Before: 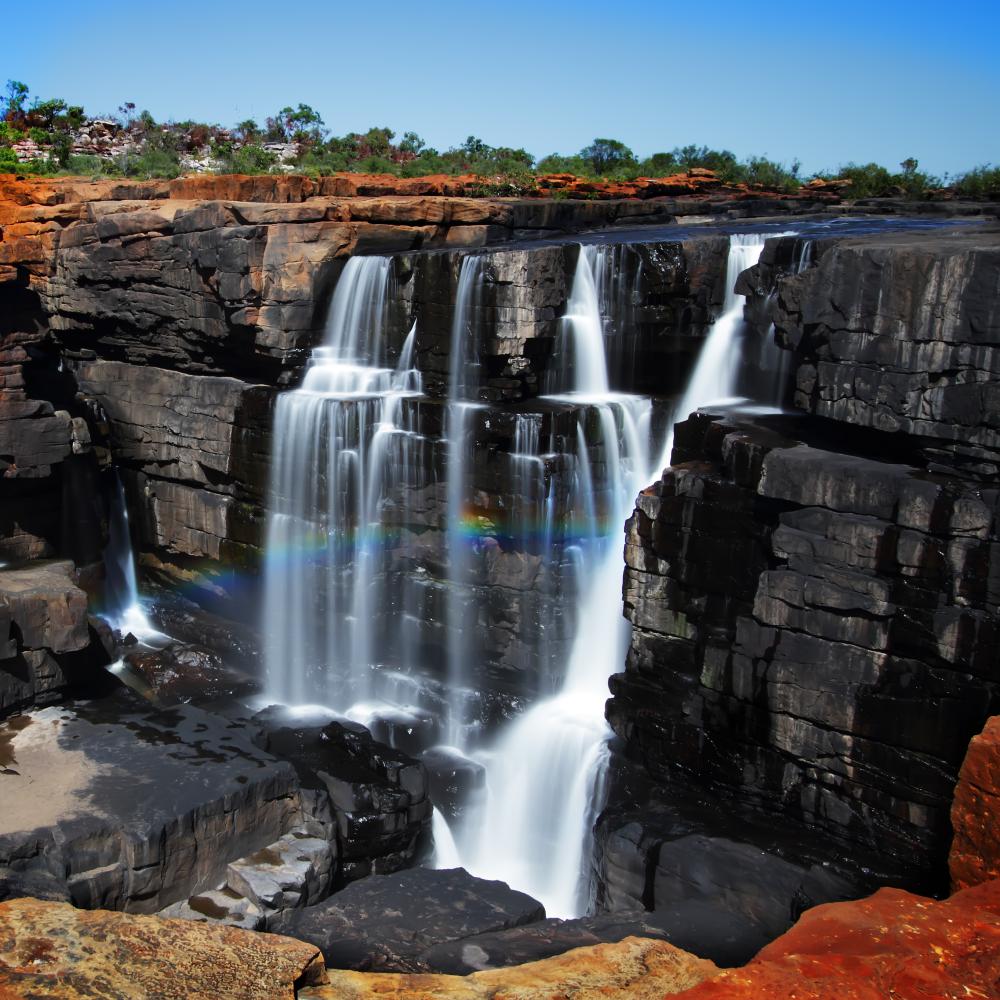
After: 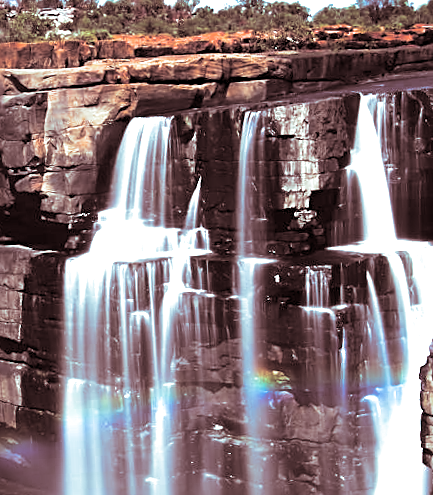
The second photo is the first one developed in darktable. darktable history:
sharpen: on, module defaults
white balance: red 1, blue 1
exposure: exposure 1.16 EV, compensate exposure bias true, compensate highlight preservation false
rotate and perspective: rotation -3°, crop left 0.031, crop right 0.968, crop top 0.07, crop bottom 0.93
crop: left 20.248%, top 10.86%, right 35.675%, bottom 34.321%
split-toning: shadows › saturation 0.3, highlights › hue 180°, highlights › saturation 0.3, compress 0%
